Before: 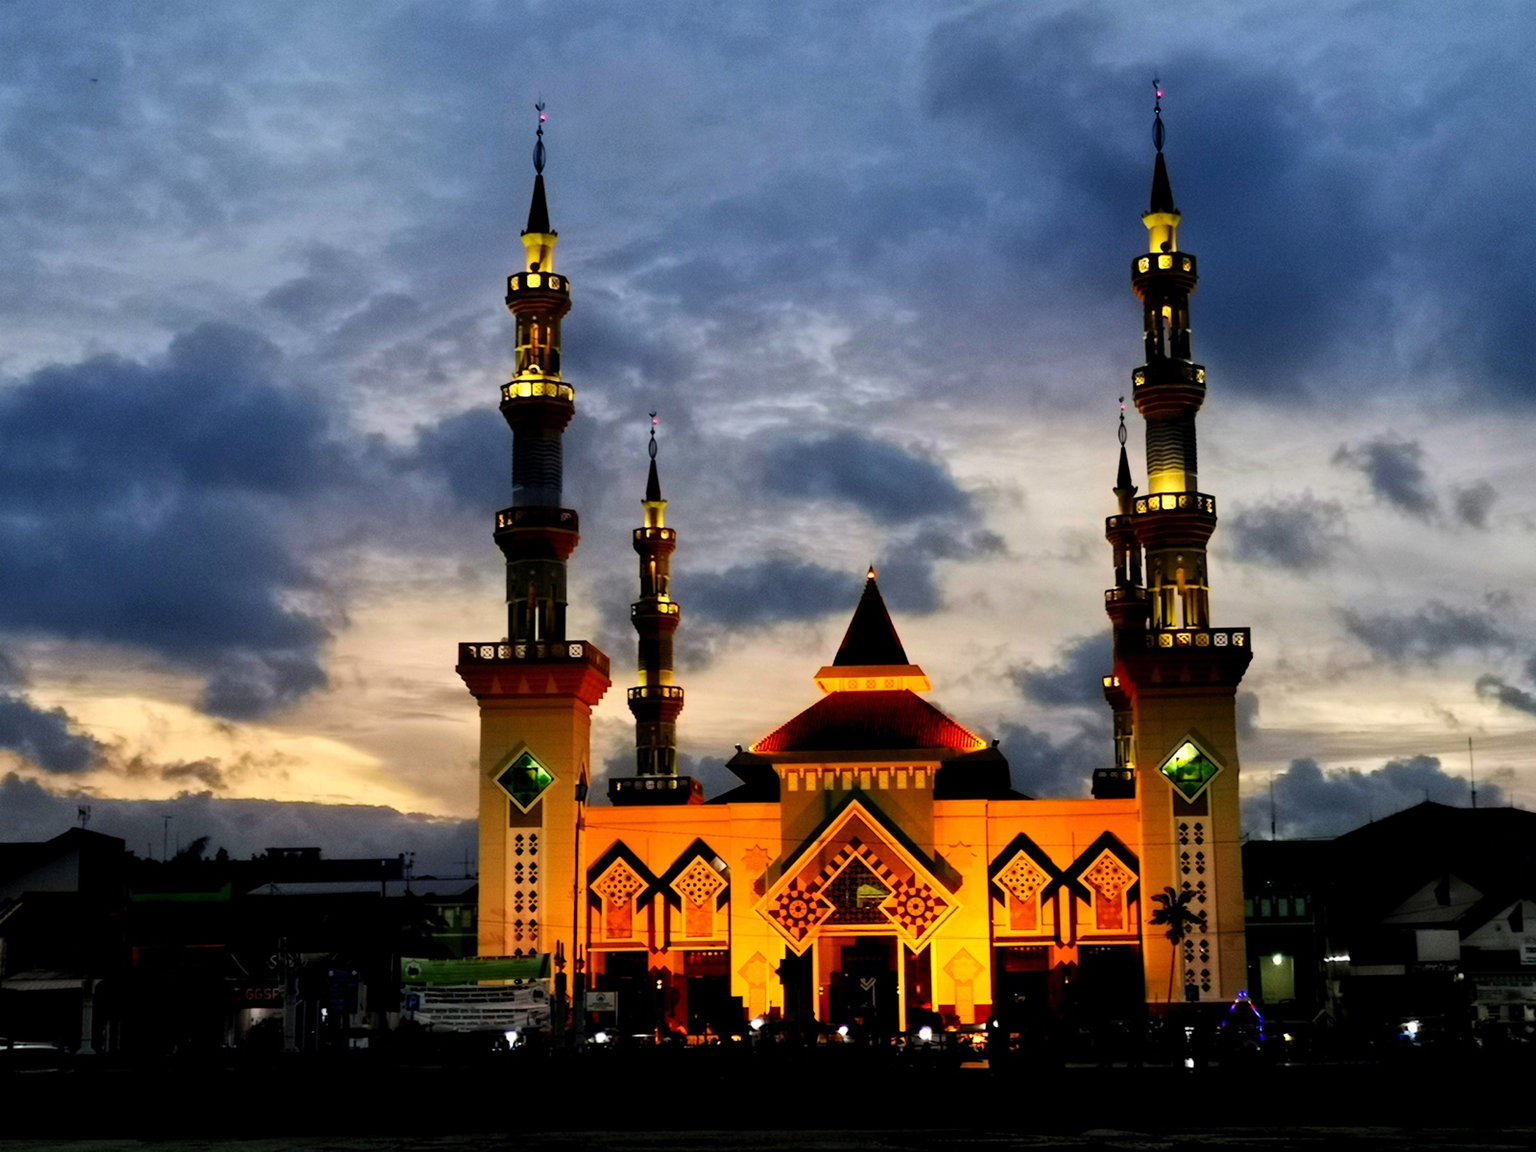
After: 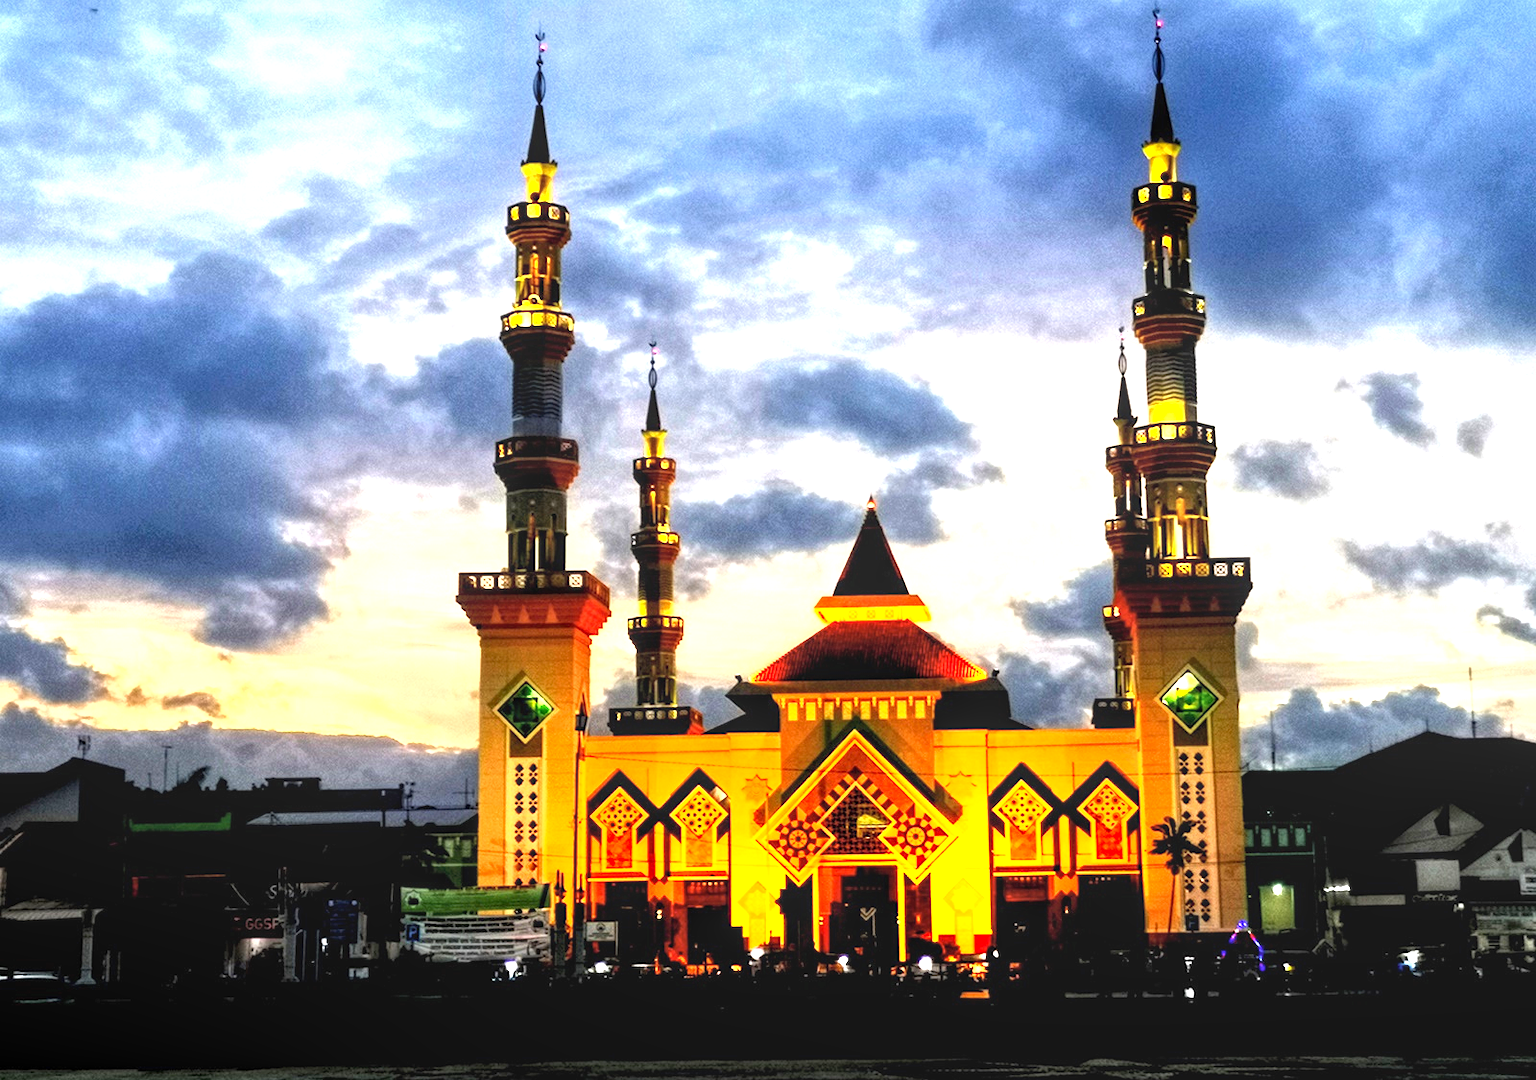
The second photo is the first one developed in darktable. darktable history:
crop and rotate: top 6.126%
exposure: black level correction 0, exposure 1.749 EV, compensate exposure bias true, compensate highlight preservation false
local contrast: highlights 74%, shadows 55%, detail 177%, midtone range 0.213
